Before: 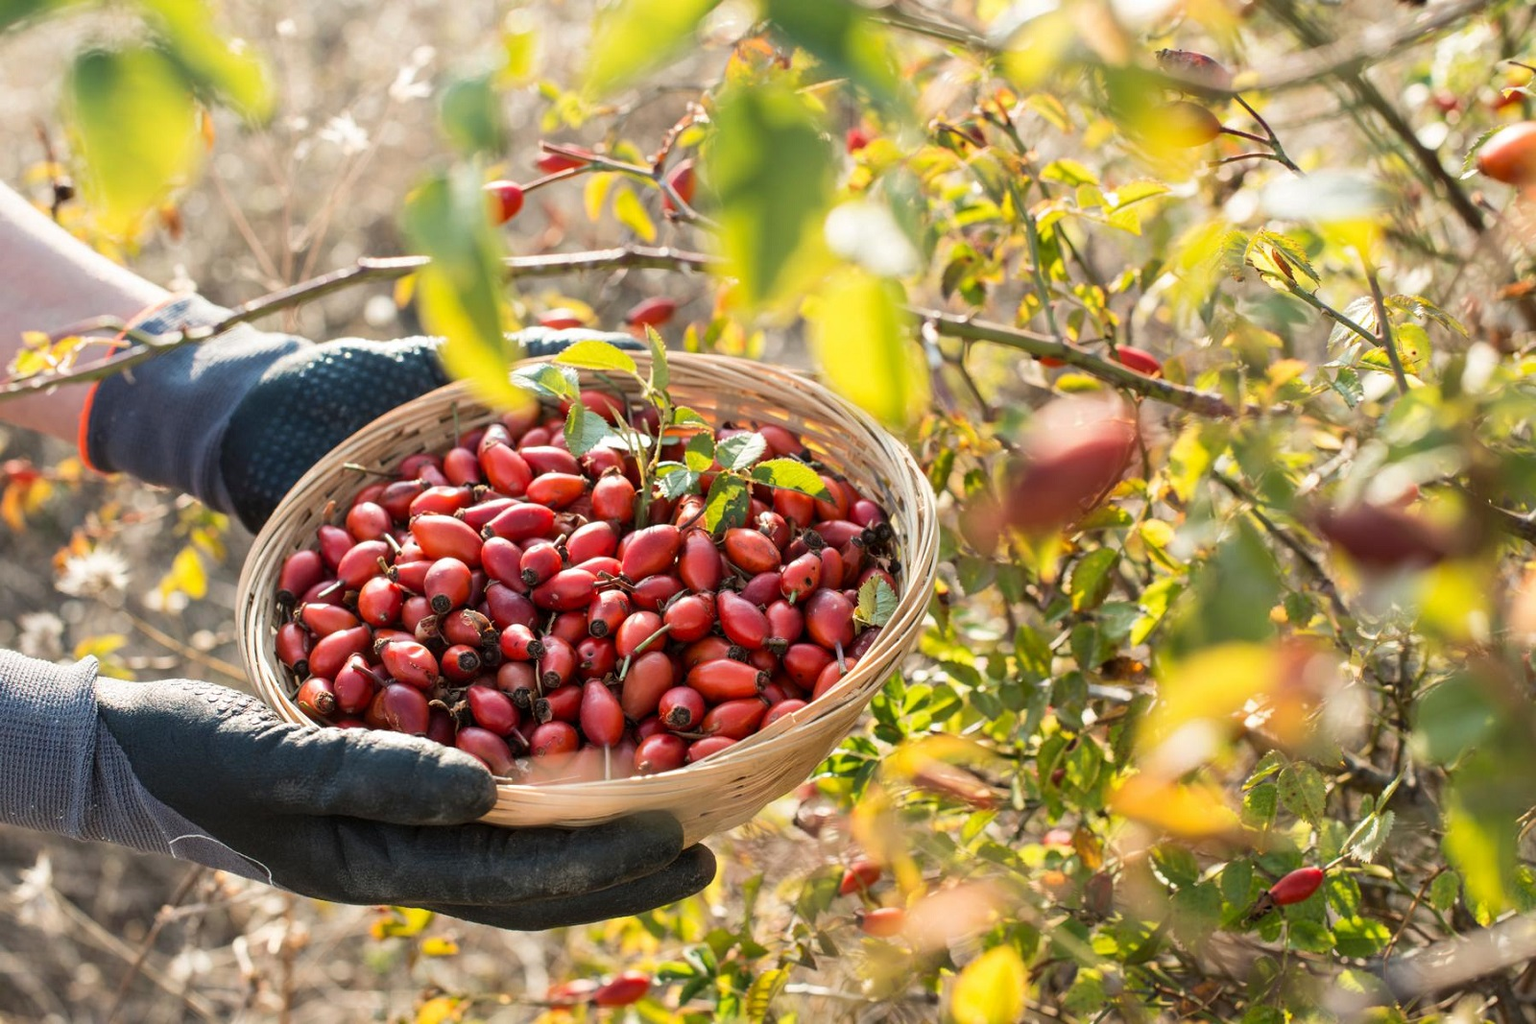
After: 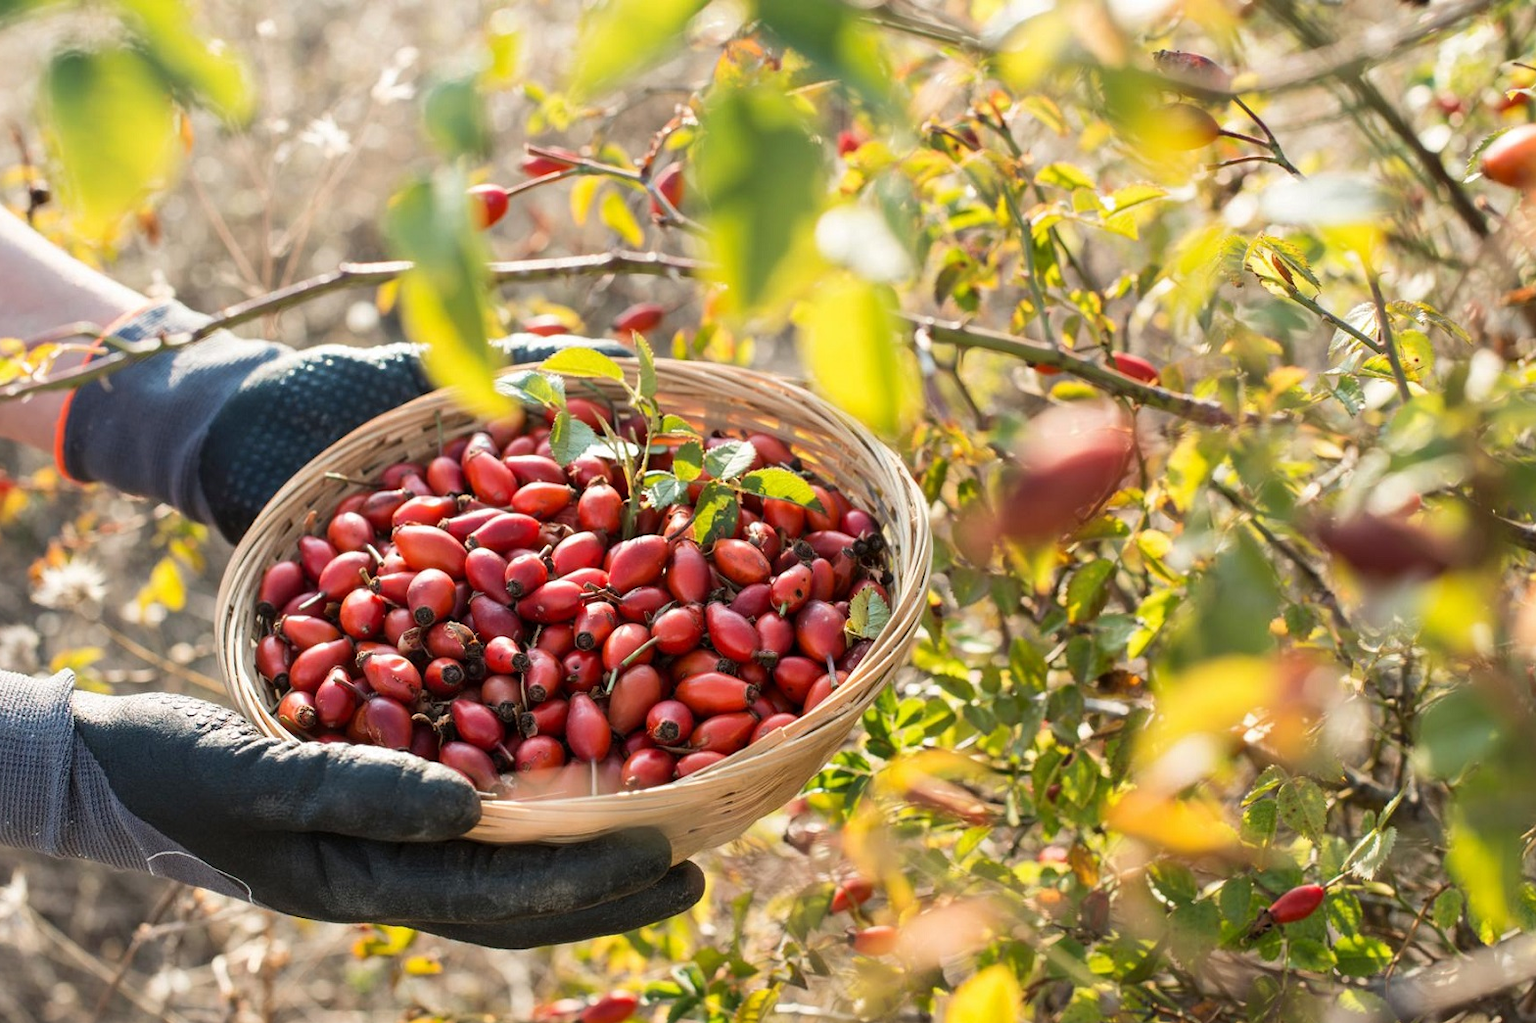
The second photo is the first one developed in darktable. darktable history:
crop: left 1.644%, right 0.271%, bottom 2.033%
